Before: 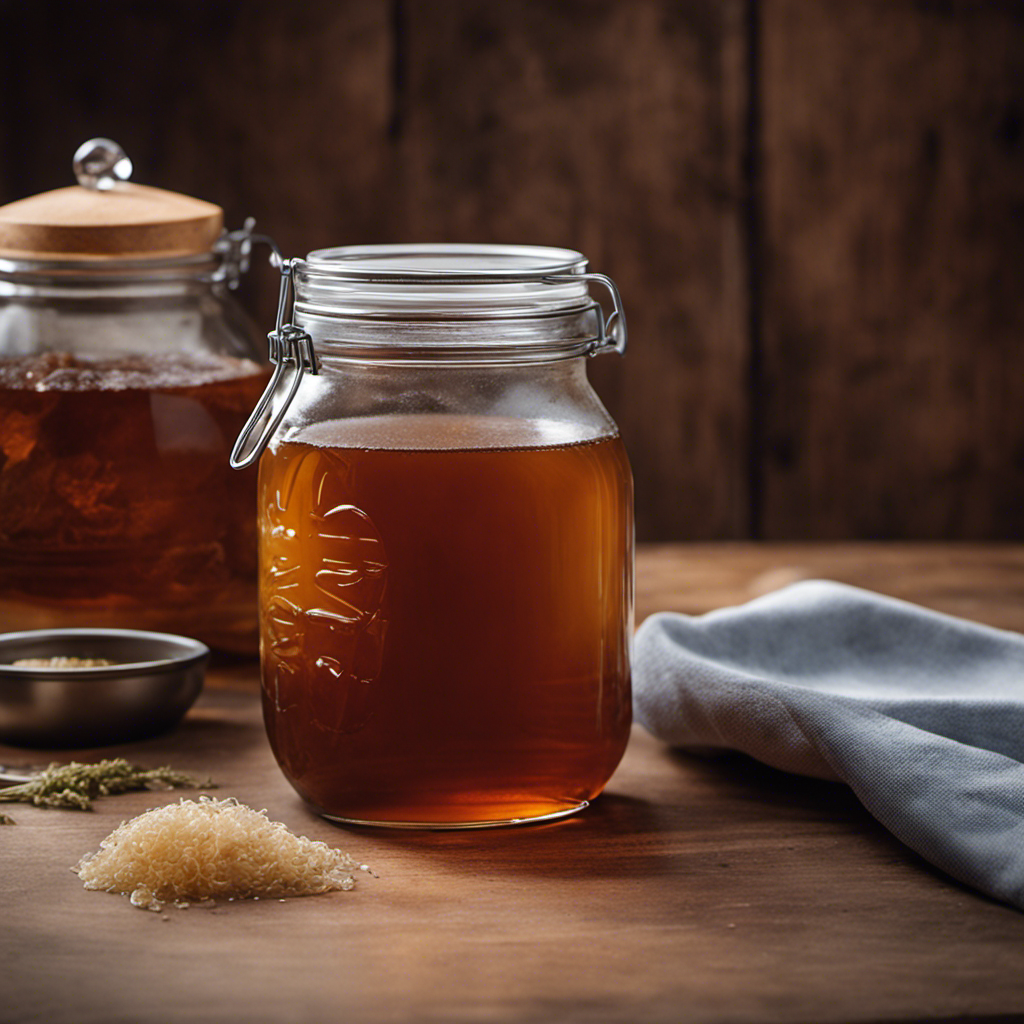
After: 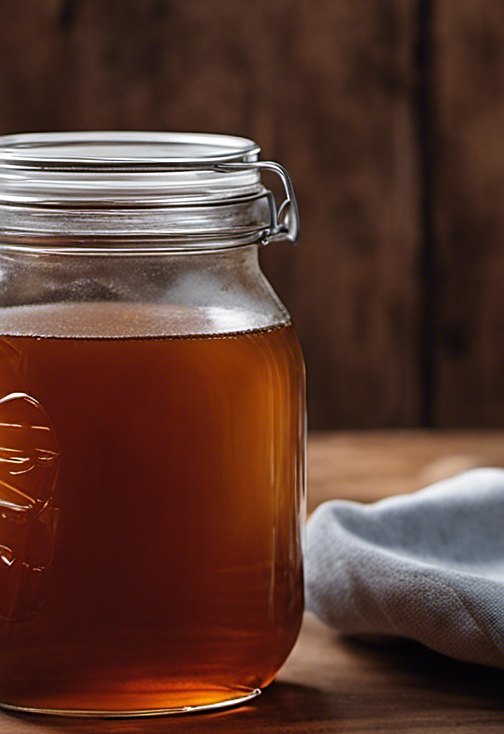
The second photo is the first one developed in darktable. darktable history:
crop: left 32.046%, top 10.991%, right 18.687%, bottom 17.328%
sharpen: on, module defaults
